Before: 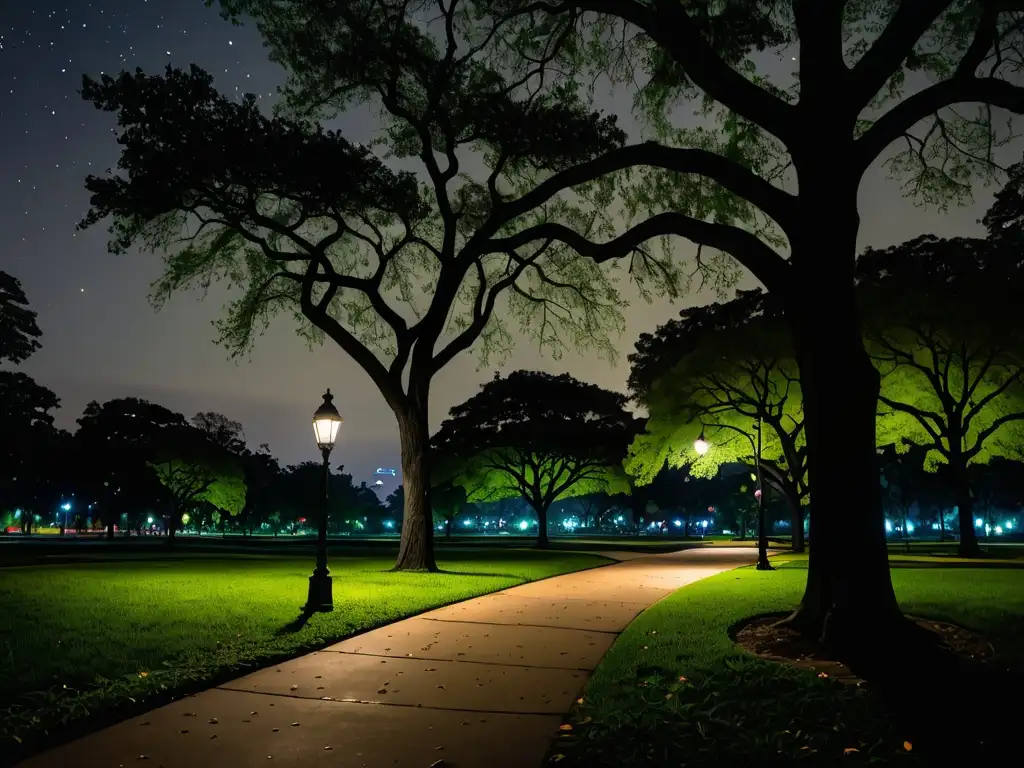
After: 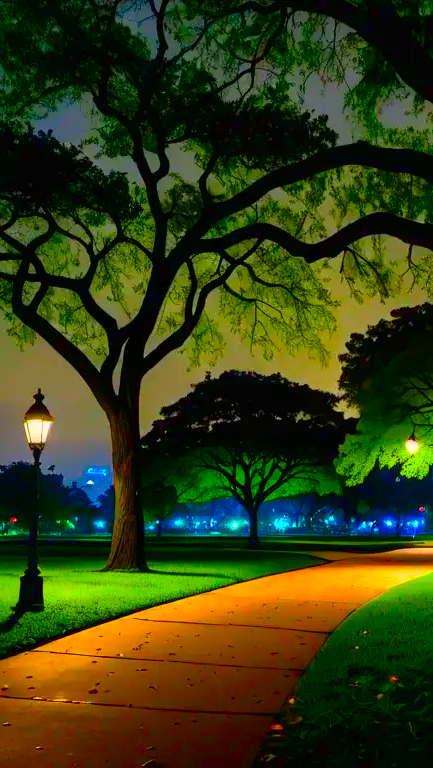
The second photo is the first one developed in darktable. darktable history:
contrast brightness saturation: contrast 0.267, brightness 0.016, saturation 0.851
shadows and highlights: on, module defaults
color balance rgb: linear chroma grading › global chroma 49.533%, perceptual saturation grading › global saturation 0.351%, perceptual saturation grading › highlights -14.544%, perceptual saturation grading › shadows 24.347%, global vibrance 40.673%
crop: left 28.23%, right 29.424%
